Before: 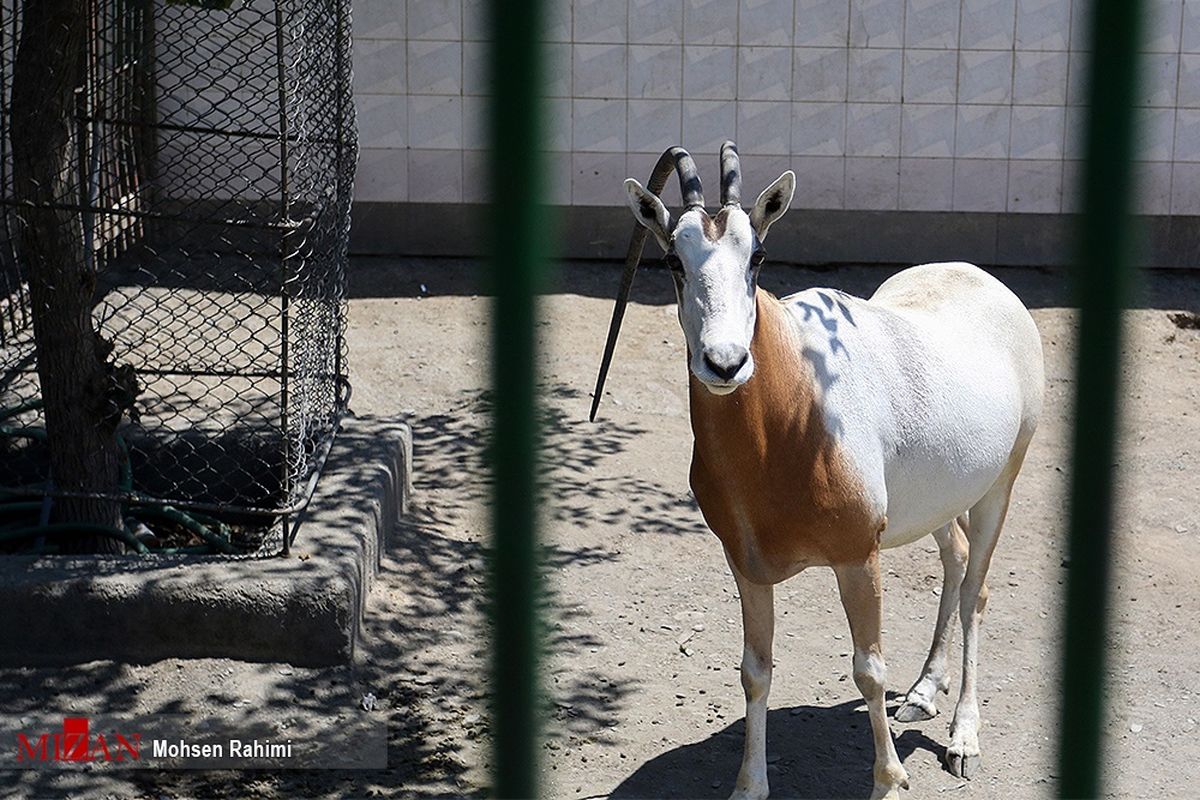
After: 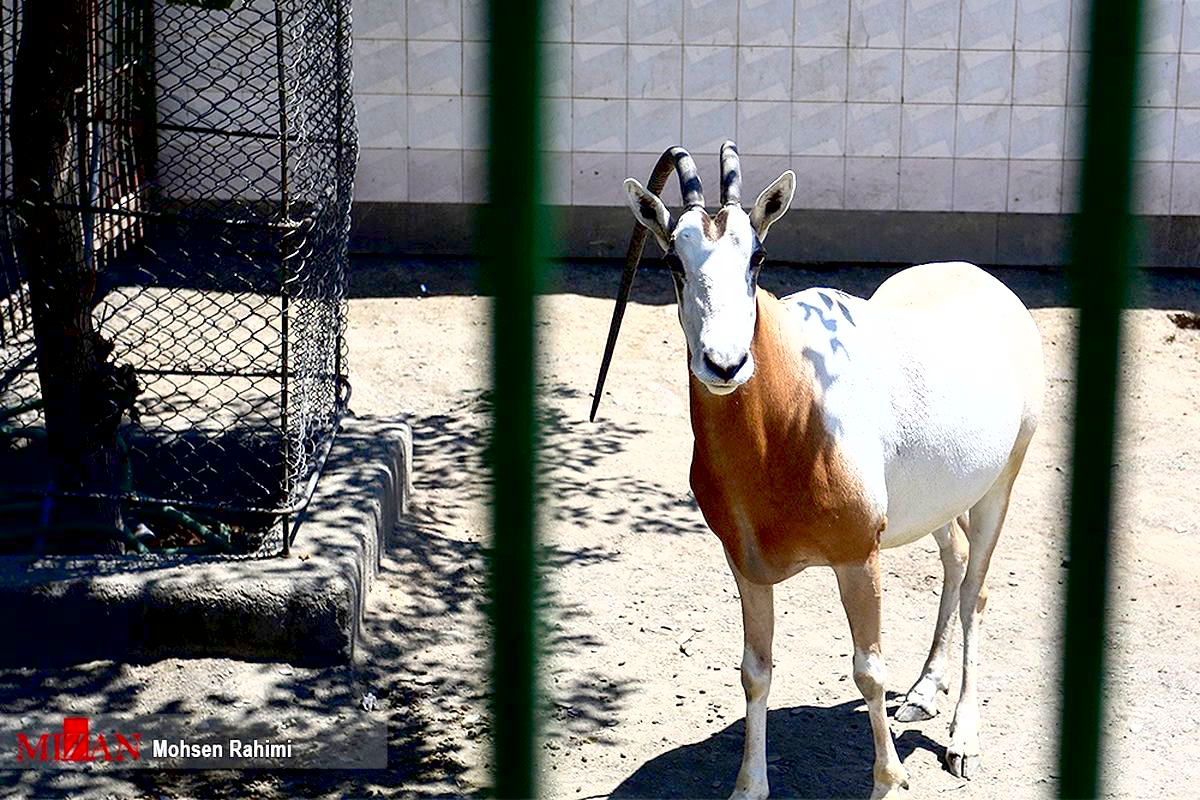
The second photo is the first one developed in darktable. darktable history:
tone curve: curves: ch0 [(0, 0) (0.003, 0.032) (0.011, 0.036) (0.025, 0.049) (0.044, 0.075) (0.069, 0.112) (0.1, 0.151) (0.136, 0.197) (0.177, 0.241) (0.224, 0.295) (0.277, 0.355) (0.335, 0.429) (0.399, 0.512) (0.468, 0.607) (0.543, 0.702) (0.623, 0.796) (0.709, 0.903) (0.801, 0.987) (0.898, 0.997) (1, 1)], color space Lab, linked channels, preserve colors none
exposure: black level correction 0.011, compensate highlight preservation false
